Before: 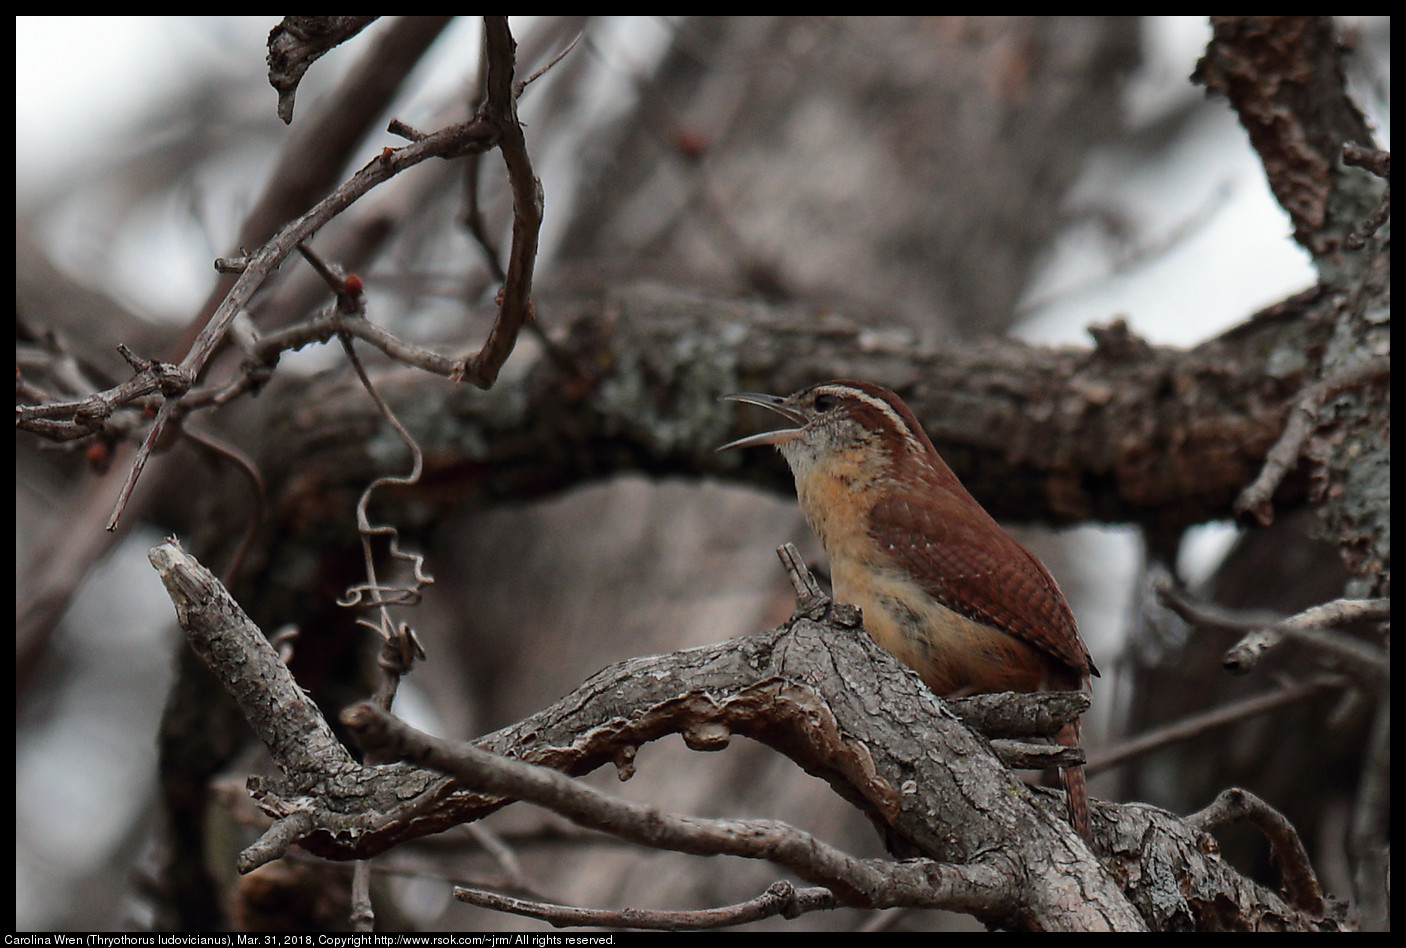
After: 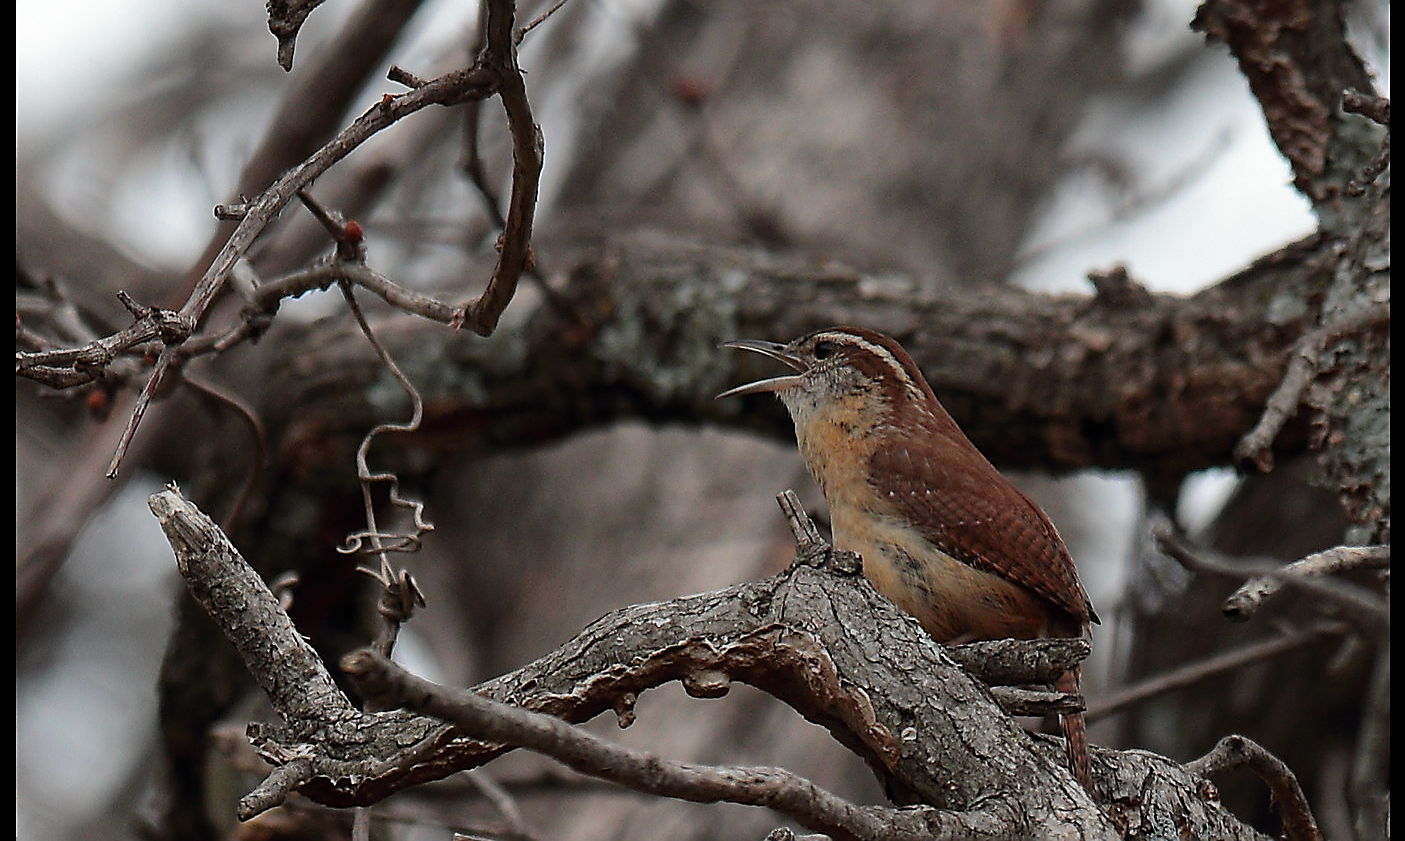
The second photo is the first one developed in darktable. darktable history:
crop and rotate: top 5.609%, bottom 5.609%
sharpen: radius 1.4, amount 1.25, threshold 0.7
